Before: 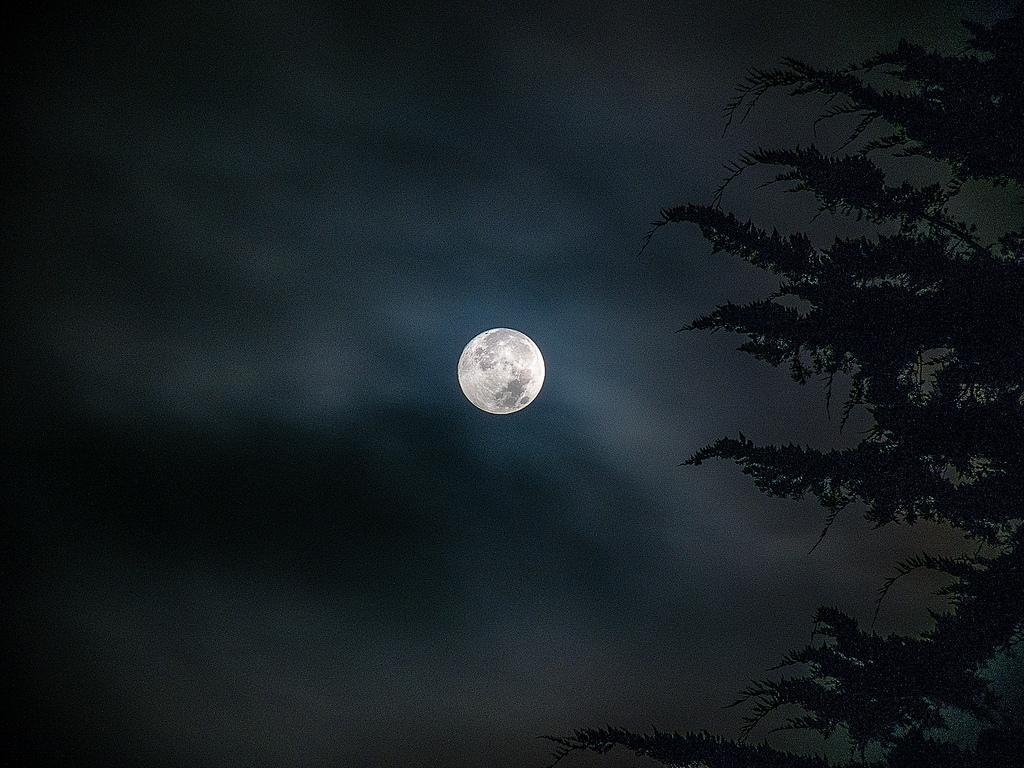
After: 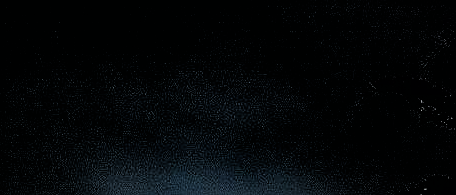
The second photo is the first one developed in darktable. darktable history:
crop: left 28.677%, top 16.815%, right 26.744%, bottom 57.727%
sharpen: on, module defaults
filmic rgb: black relative exposure -2.72 EV, white relative exposure 4.56 EV, threshold 3 EV, hardness 1.75, contrast 1.254, iterations of high-quality reconstruction 0, enable highlight reconstruction true
exposure: compensate exposure bias true, compensate highlight preservation false
